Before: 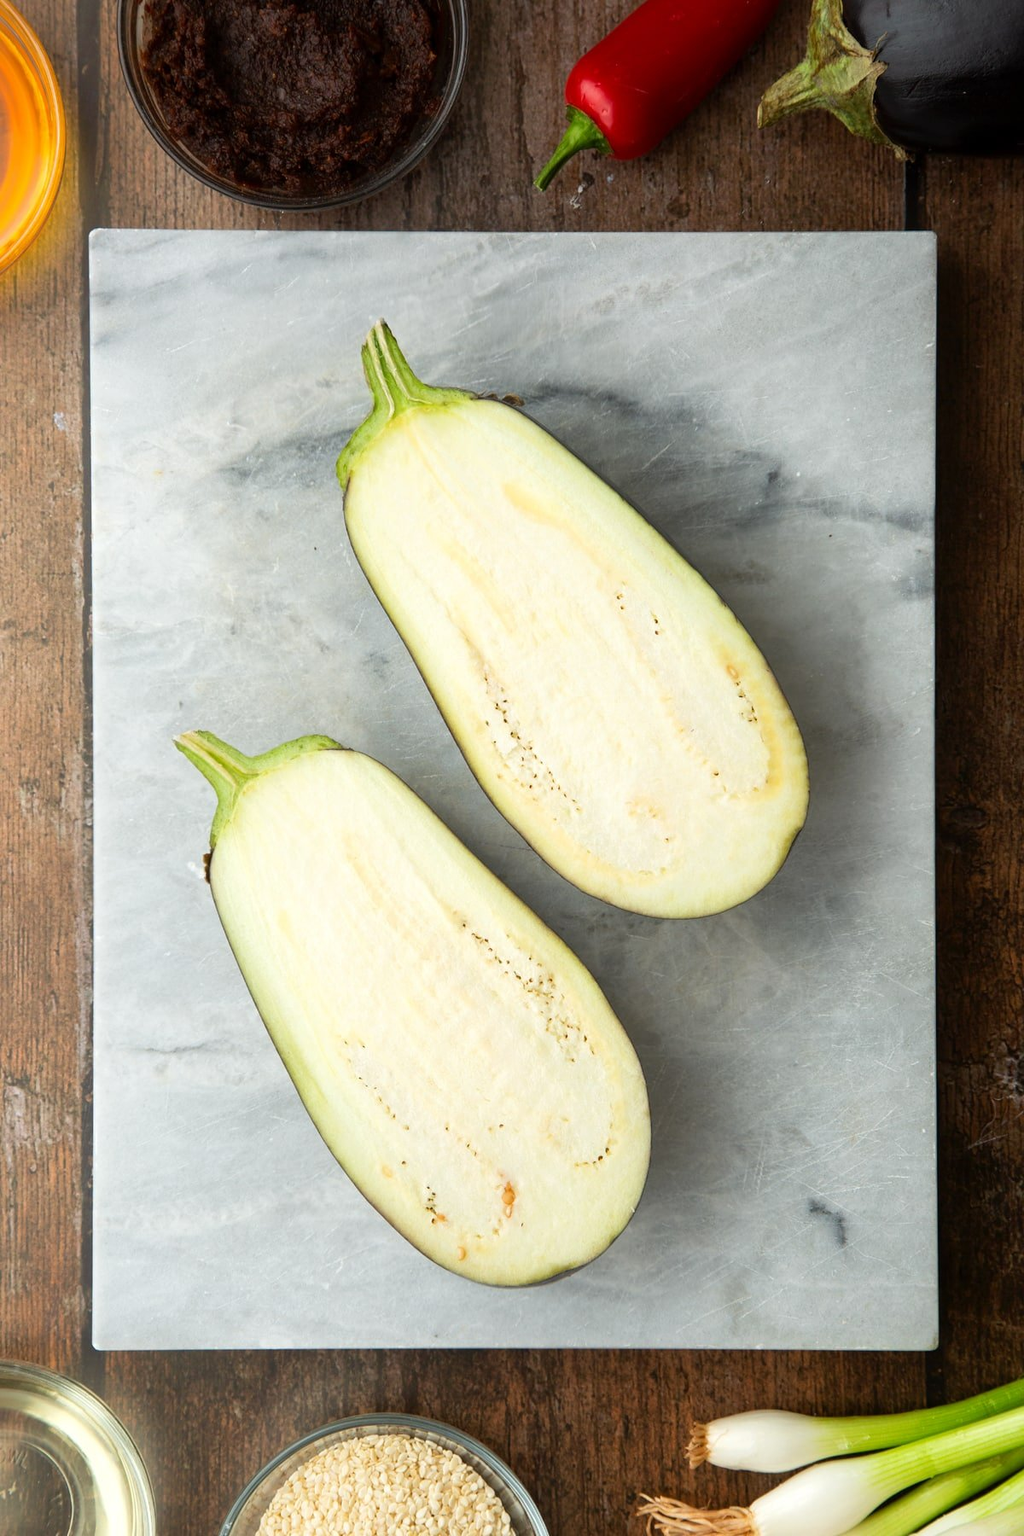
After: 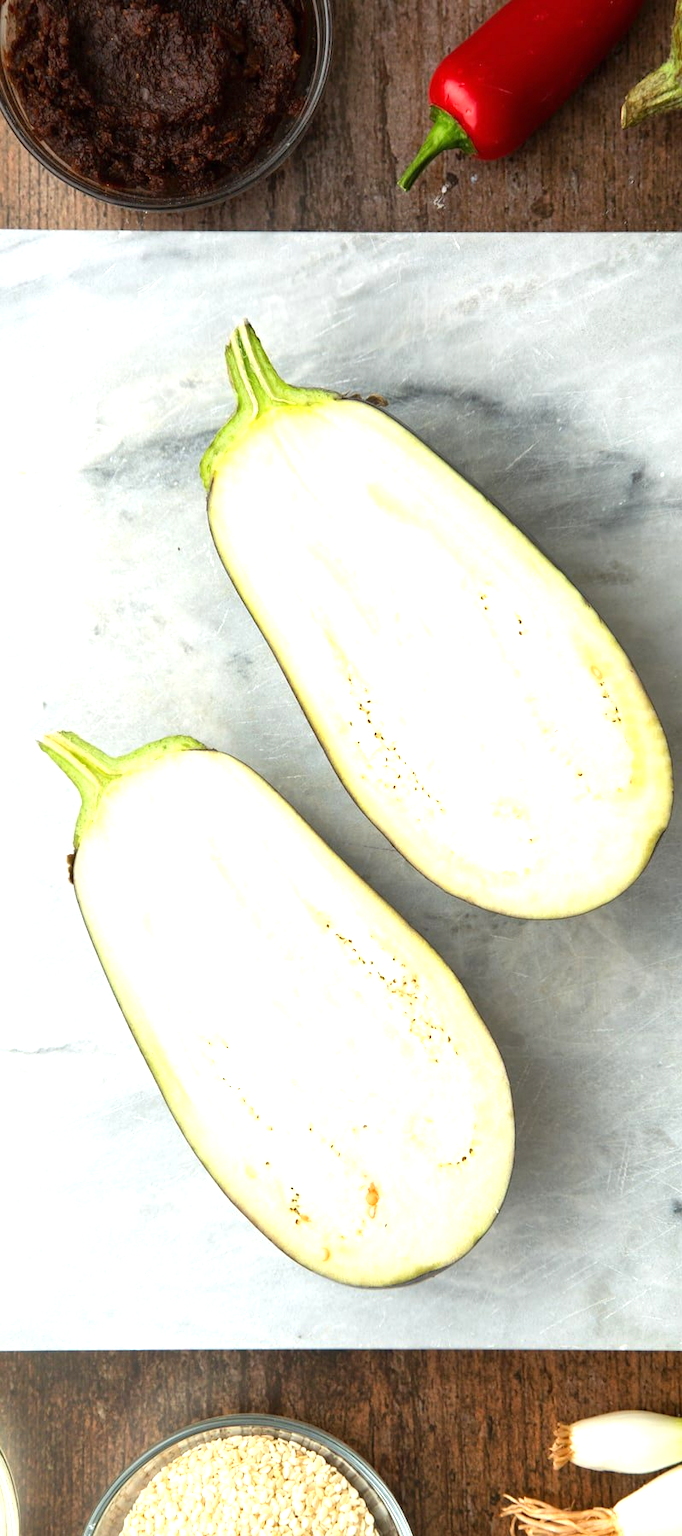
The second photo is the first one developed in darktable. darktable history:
color correction: highlights b* 0.016
exposure: black level correction 0, exposure 0.7 EV, compensate exposure bias true, compensate highlight preservation false
crop and rotate: left 13.342%, right 20.026%
